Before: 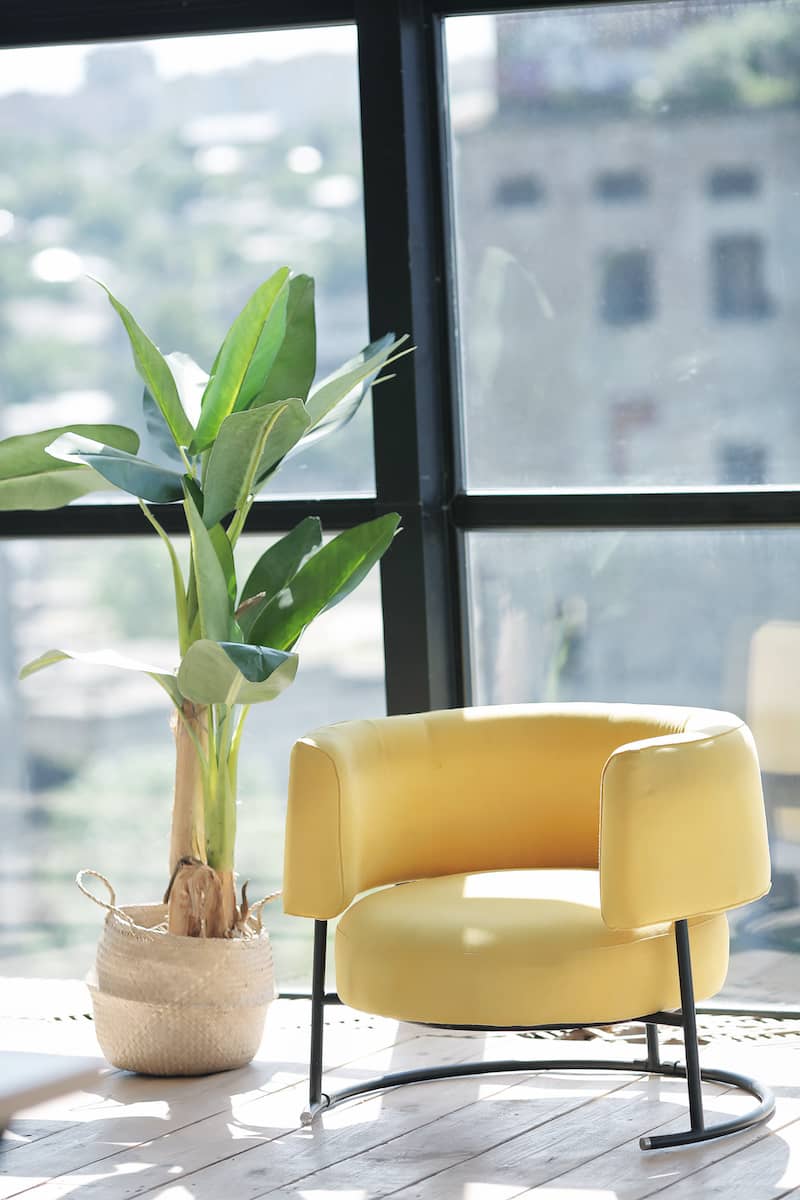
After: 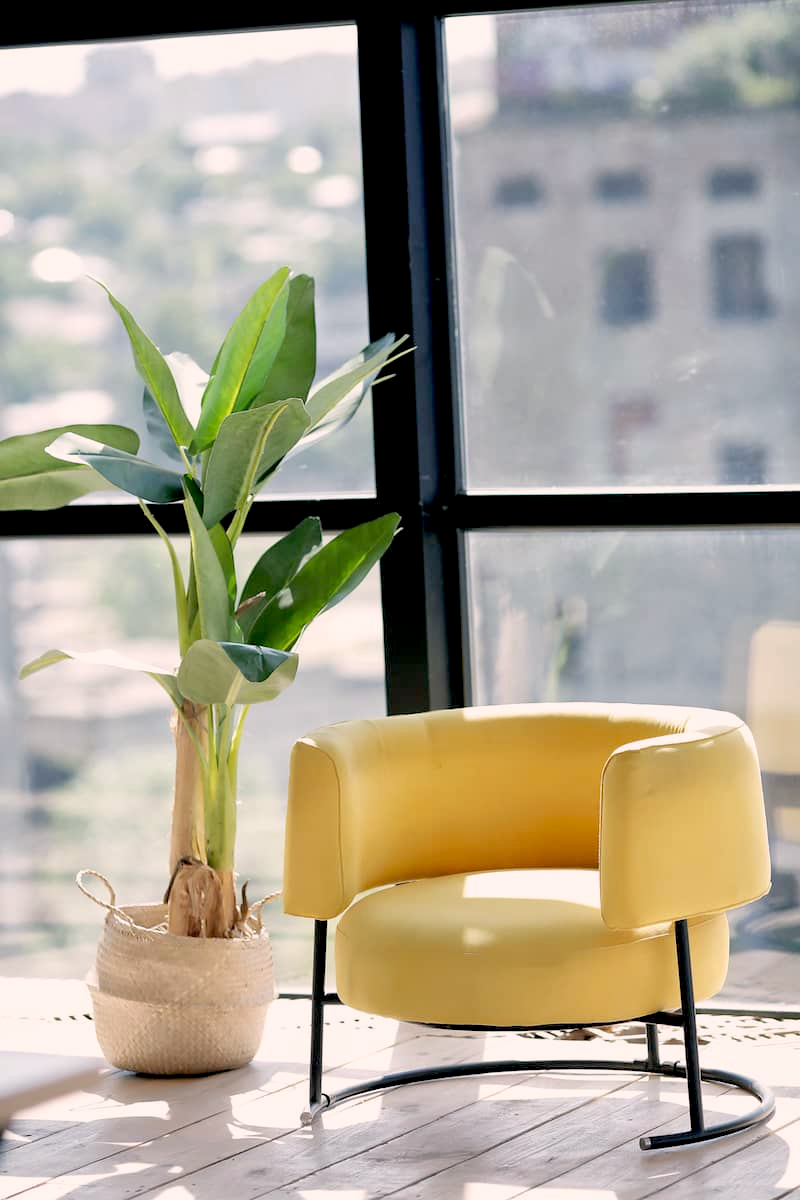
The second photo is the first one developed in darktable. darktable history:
exposure: black level correction 0.029, exposure -0.073 EV, compensate highlight preservation false
color correction: highlights a* 5.81, highlights b* 4.84
